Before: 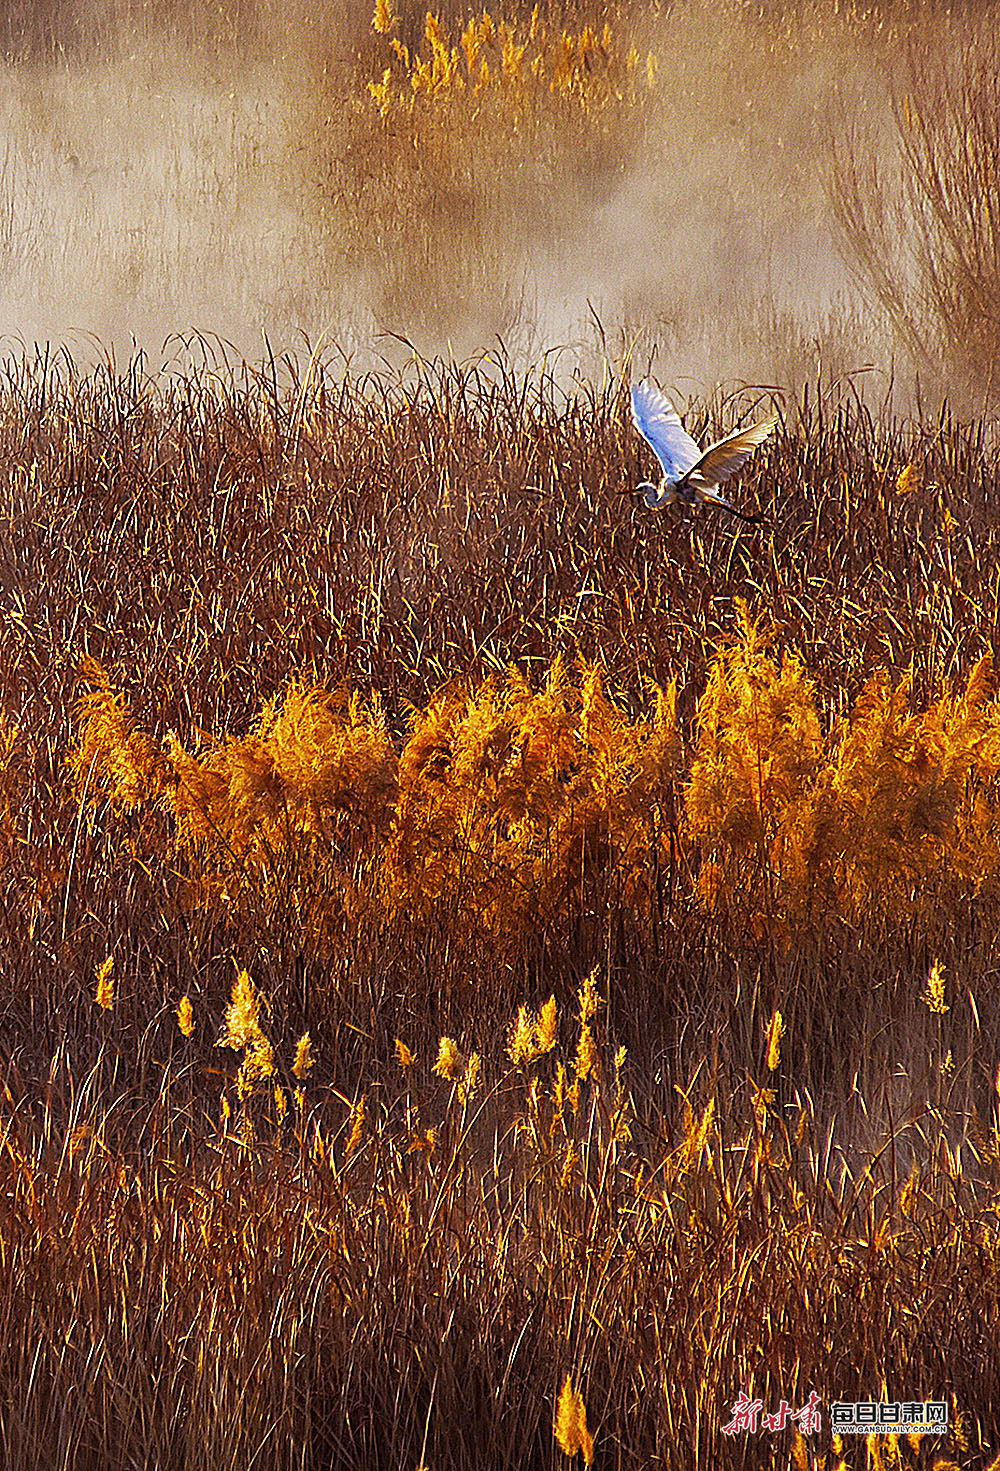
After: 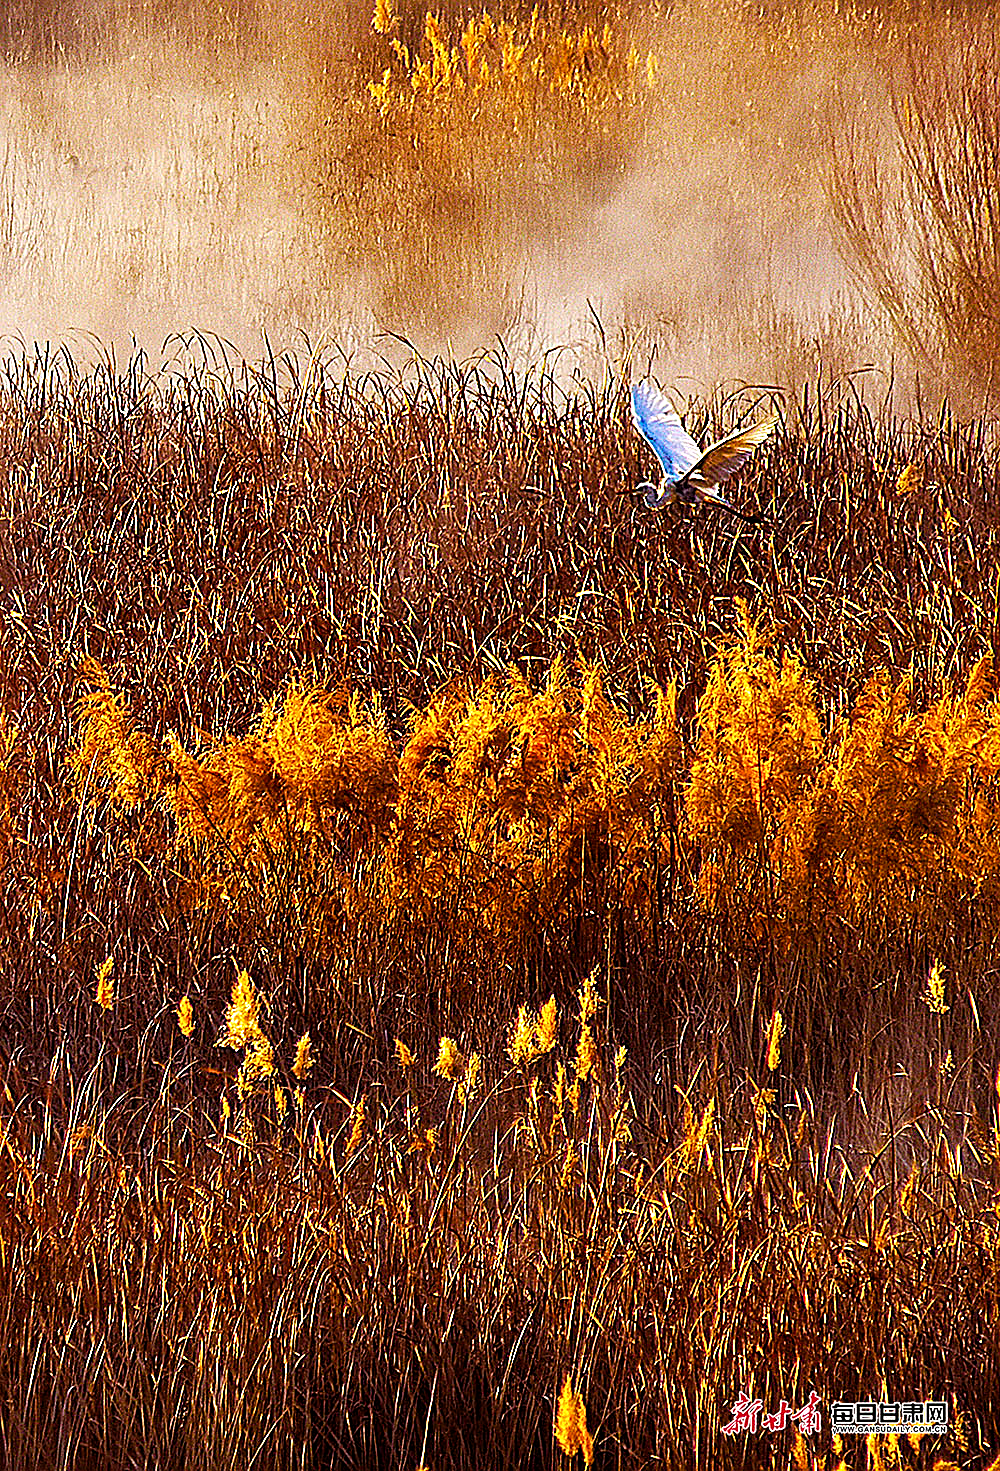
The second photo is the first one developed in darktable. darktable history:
sharpen: on, module defaults
color balance rgb: shadows lift › luminance -20%, power › hue 72.24°, highlights gain › luminance 15%, global offset › hue 171.6°, perceptual saturation grading › global saturation 14.09%, perceptual saturation grading › highlights -25%, perceptual saturation grading › shadows 25%, global vibrance 25%, contrast 10%
